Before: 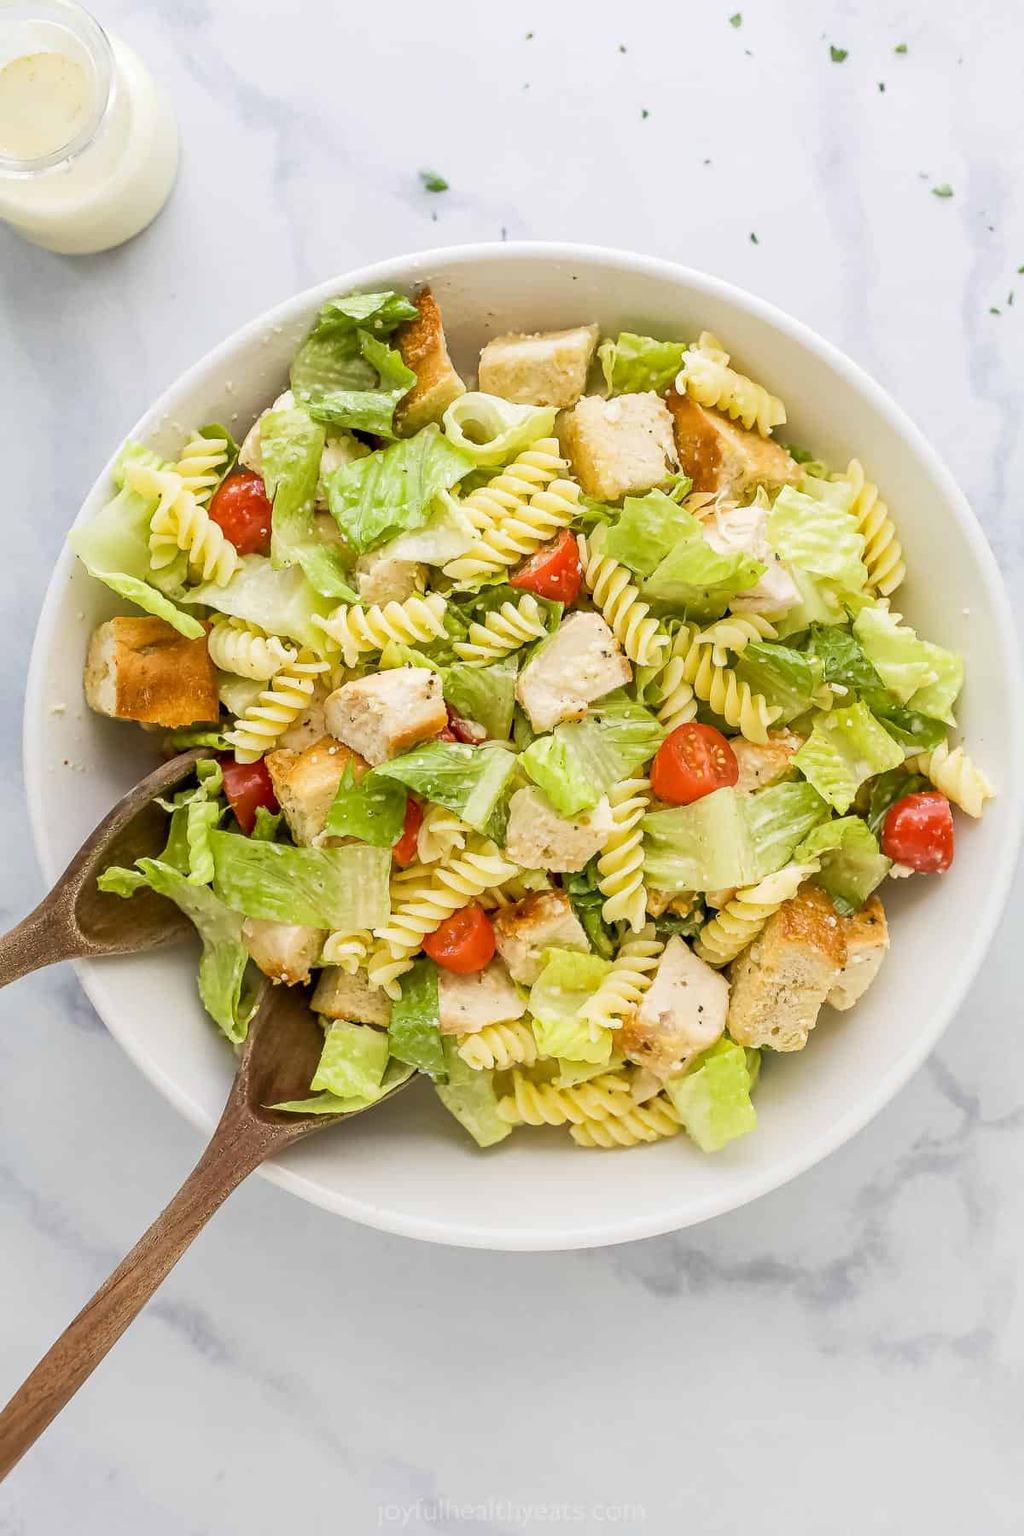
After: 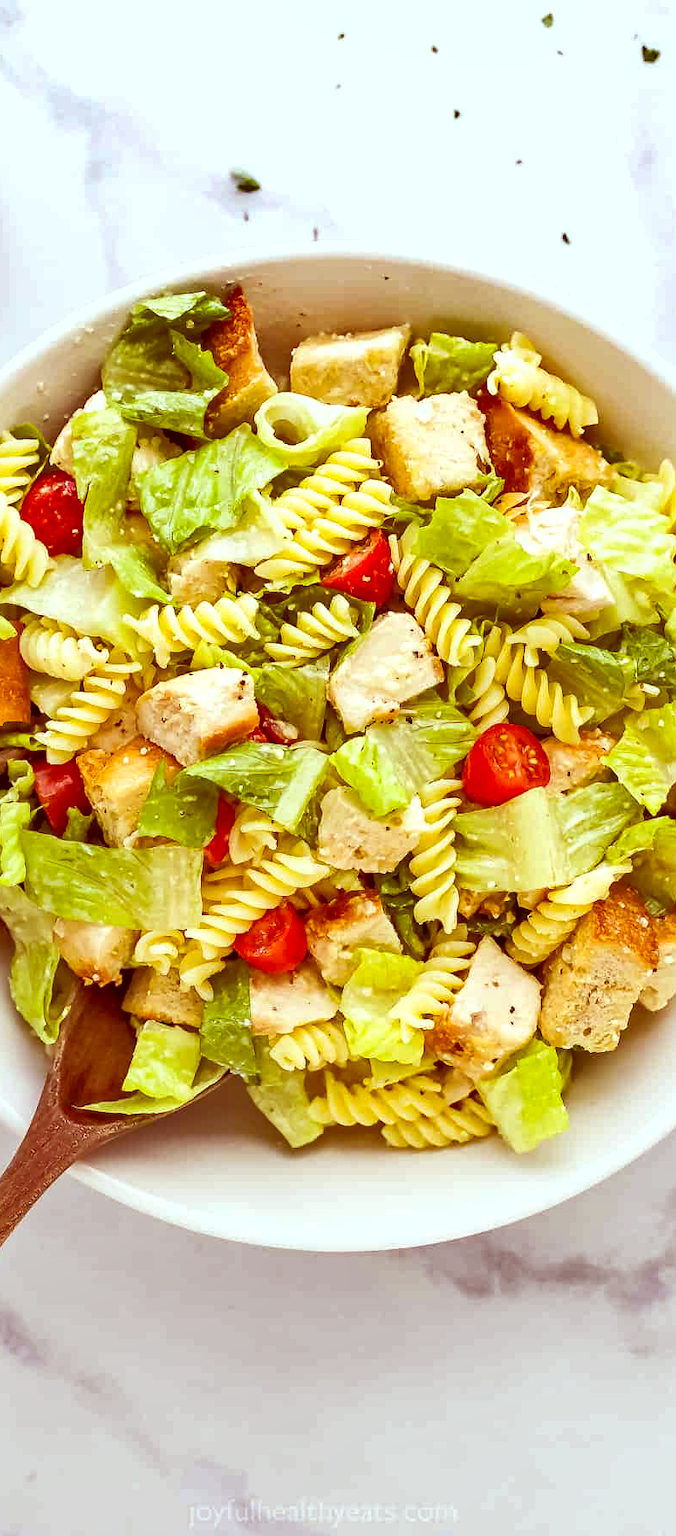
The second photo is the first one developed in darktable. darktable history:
color correction: highlights a* -7.23, highlights b* -0.161, shadows a* 20.08, shadows b* 11.73
exposure: exposure 0.207 EV, compensate highlight preservation false
crop and rotate: left 18.442%, right 15.508%
color balance: lift [1, 1, 0.999, 1.001], gamma [1, 1.003, 1.005, 0.995], gain [1, 0.992, 0.988, 1.012], contrast 5%, output saturation 110%
rgb levels: mode RGB, independent channels, levels [[0, 0.474, 1], [0, 0.5, 1], [0, 0.5, 1]]
contrast brightness saturation: saturation -0.05
shadows and highlights: shadows 22.7, highlights -48.71, soften with gaussian
